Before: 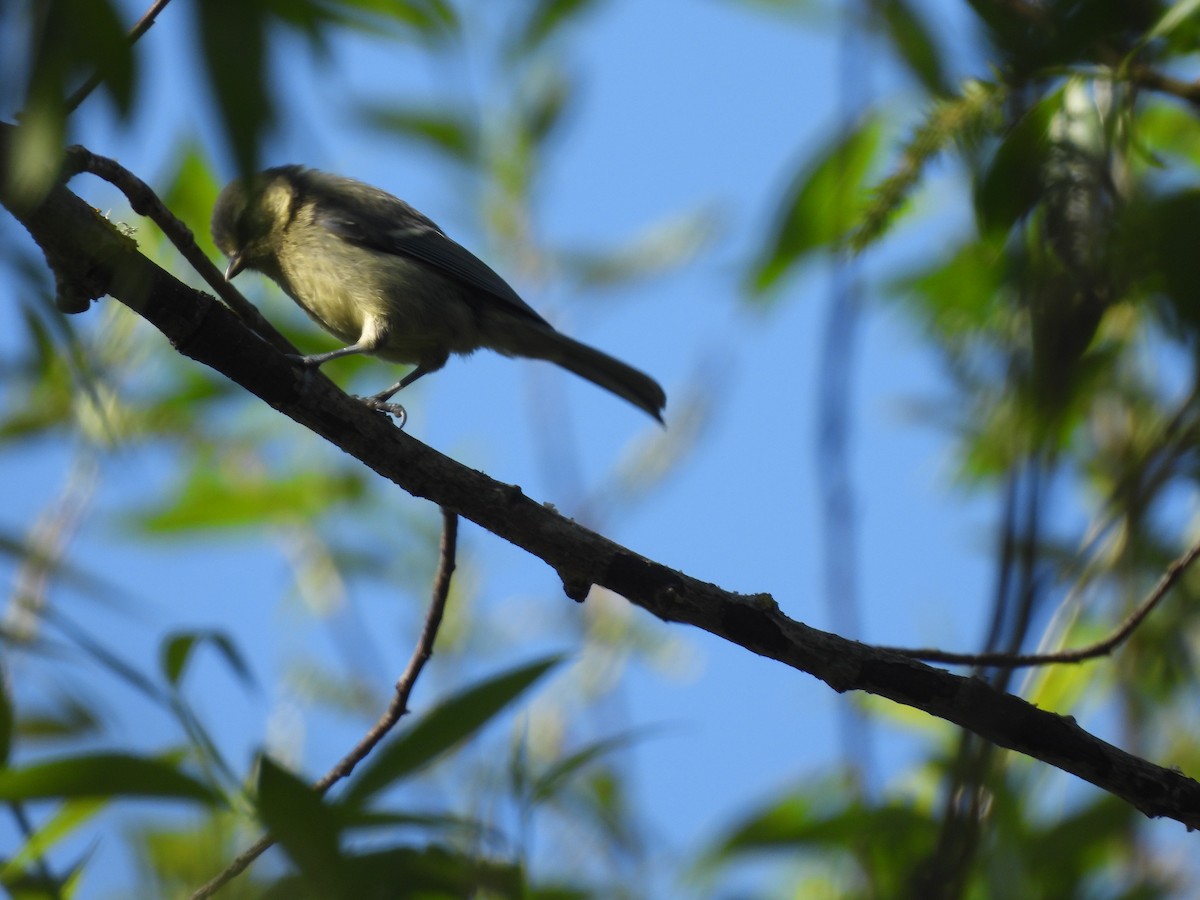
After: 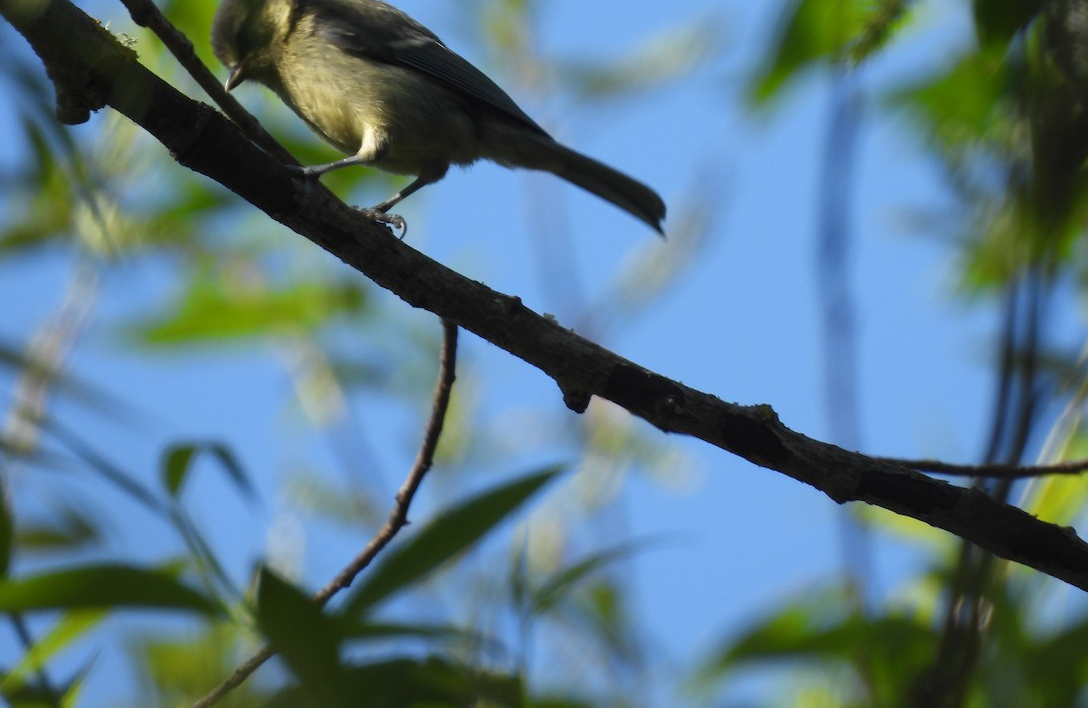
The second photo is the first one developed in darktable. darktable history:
crop: top 21.085%, right 9.322%, bottom 0.233%
